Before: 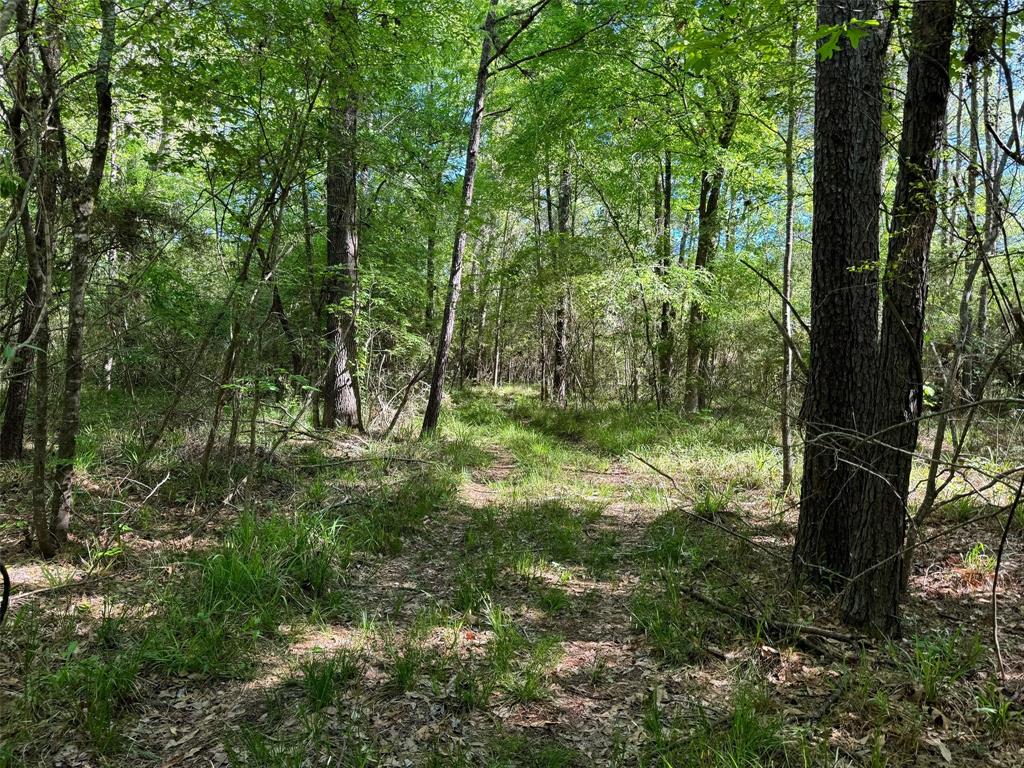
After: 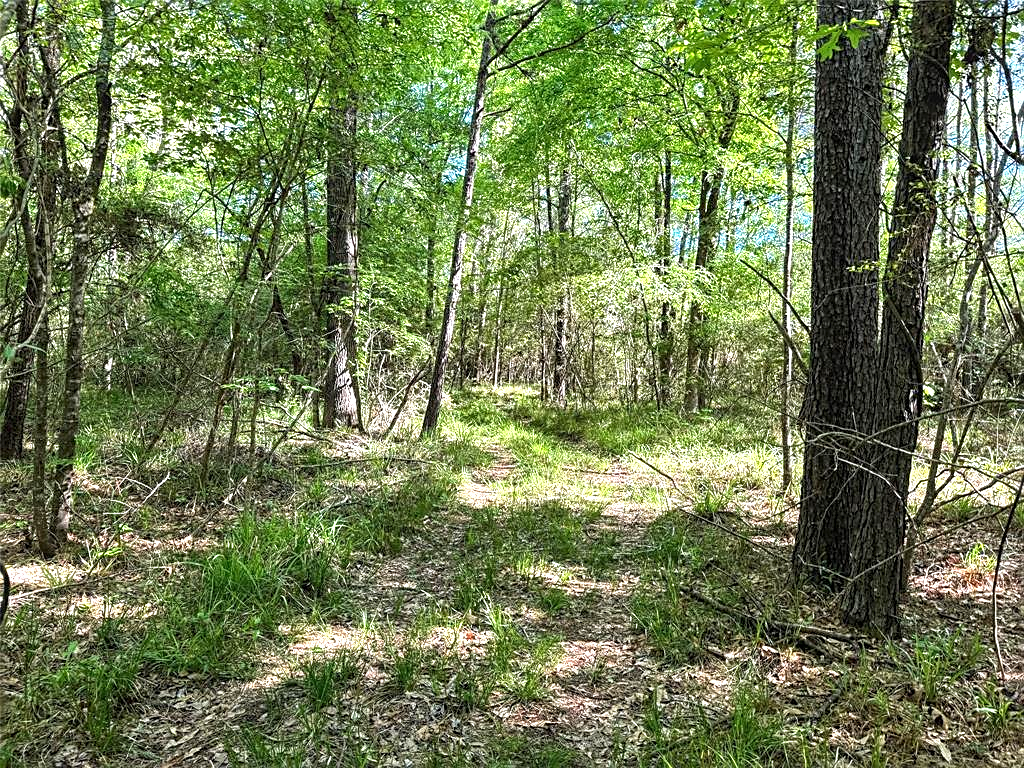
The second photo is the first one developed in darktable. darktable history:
exposure: black level correction 0, exposure 0.9 EV, compensate highlight preservation false
local contrast: on, module defaults
sharpen: on, module defaults
